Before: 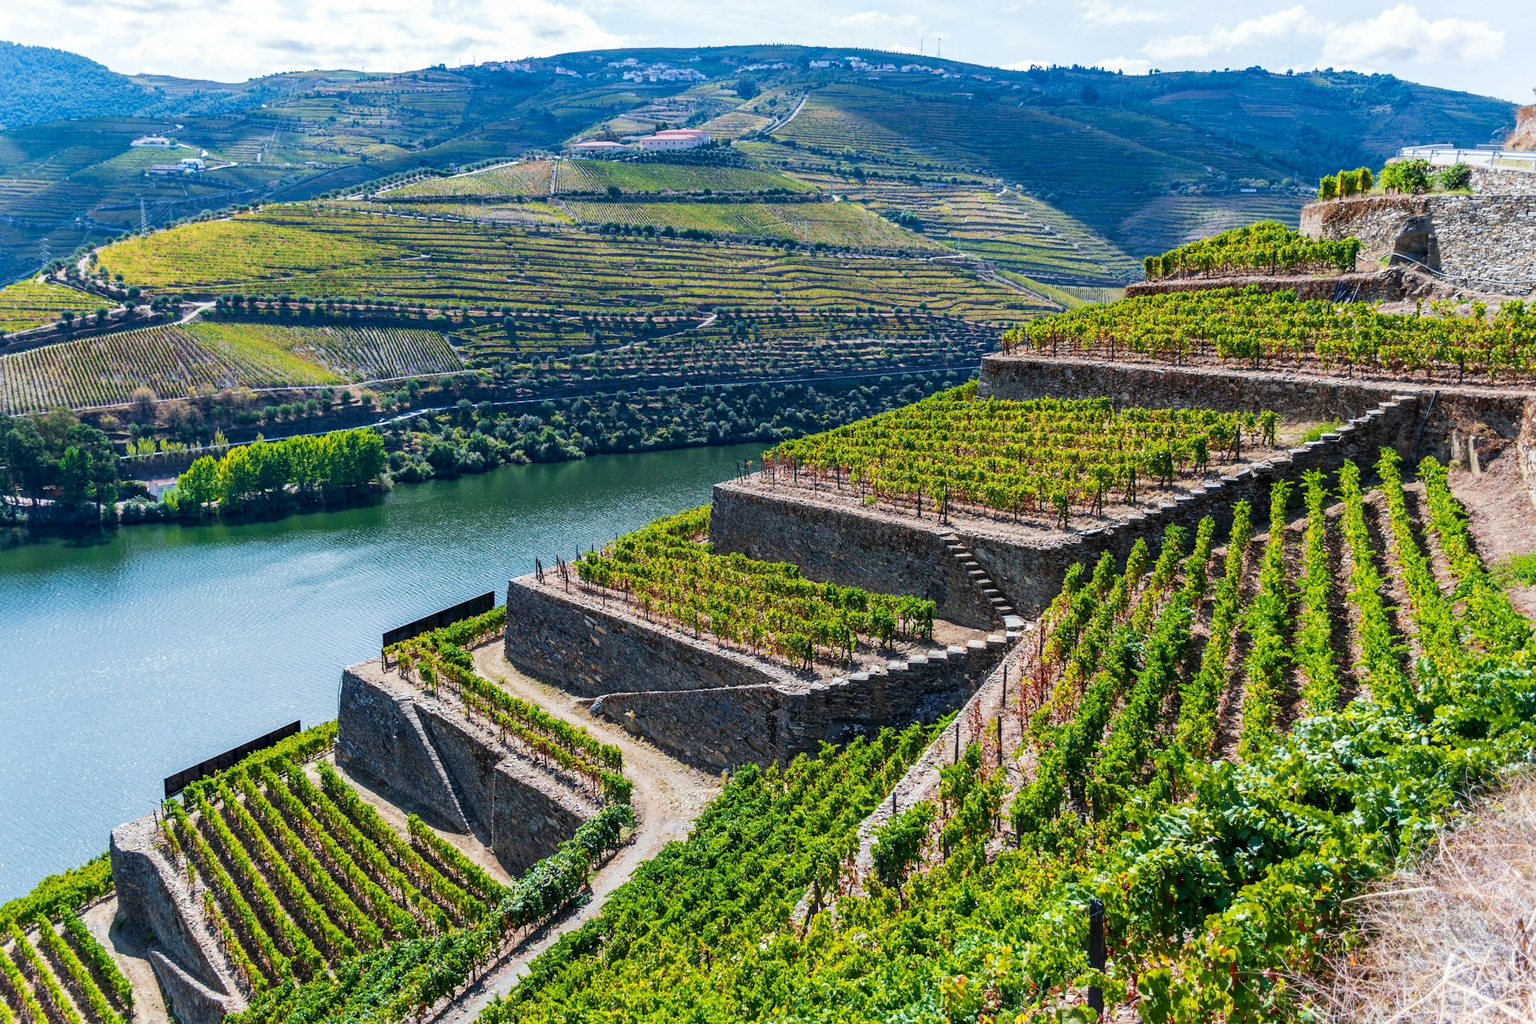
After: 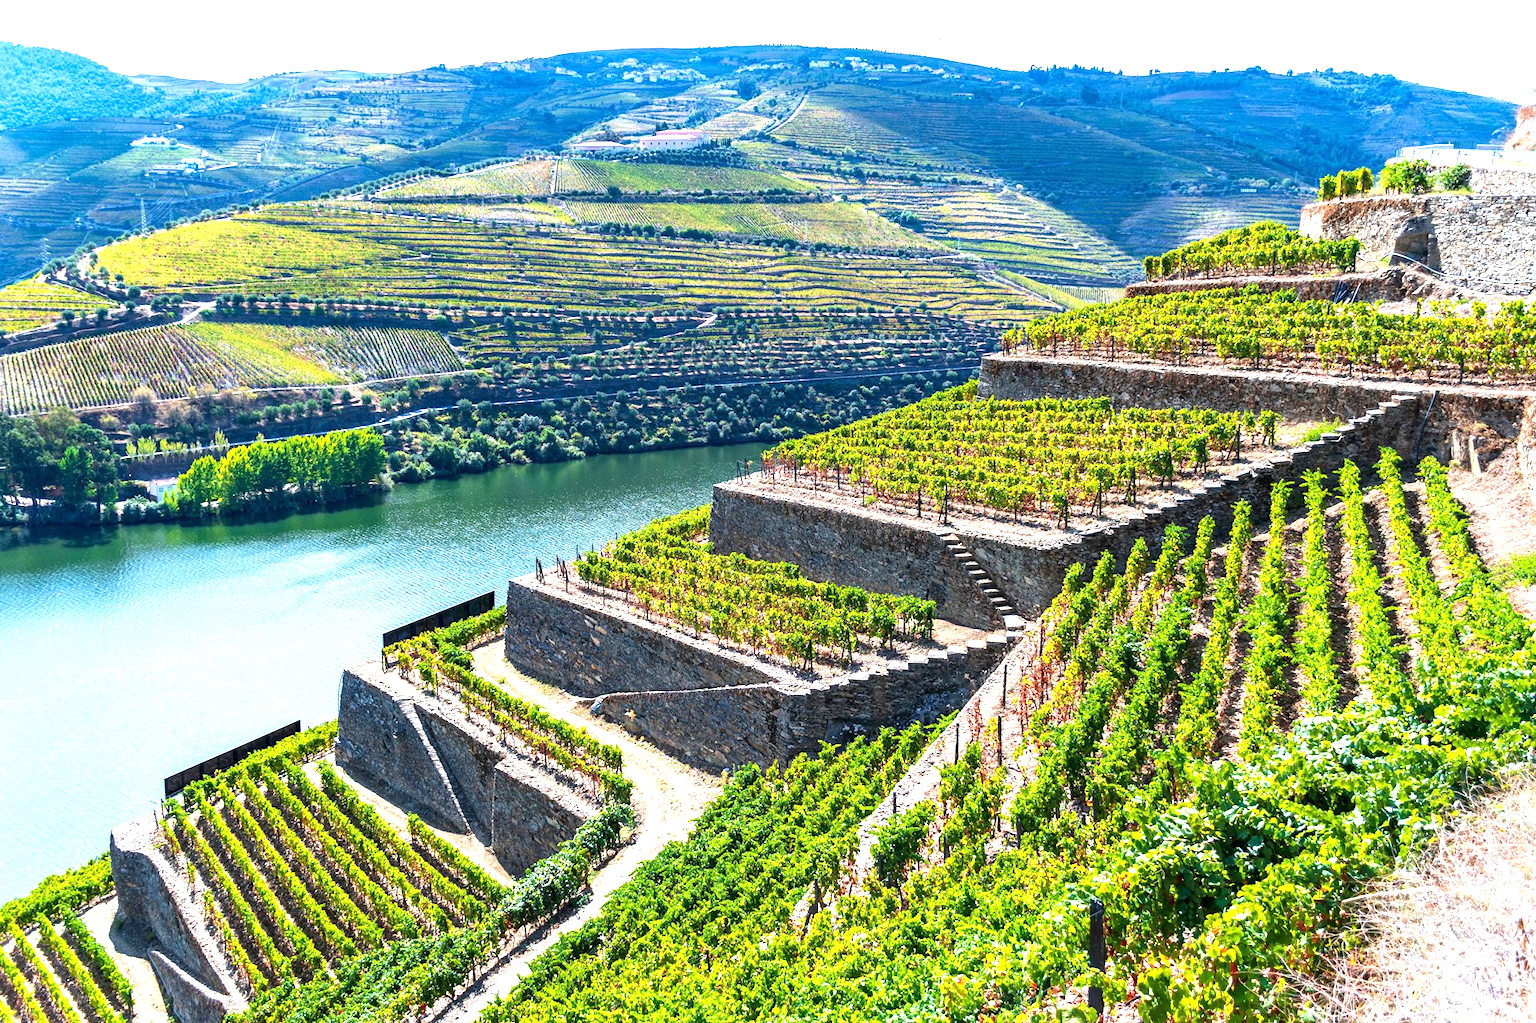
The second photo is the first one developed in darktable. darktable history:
exposure: black level correction 0, exposure 1.105 EV, compensate exposure bias true, compensate highlight preservation false
